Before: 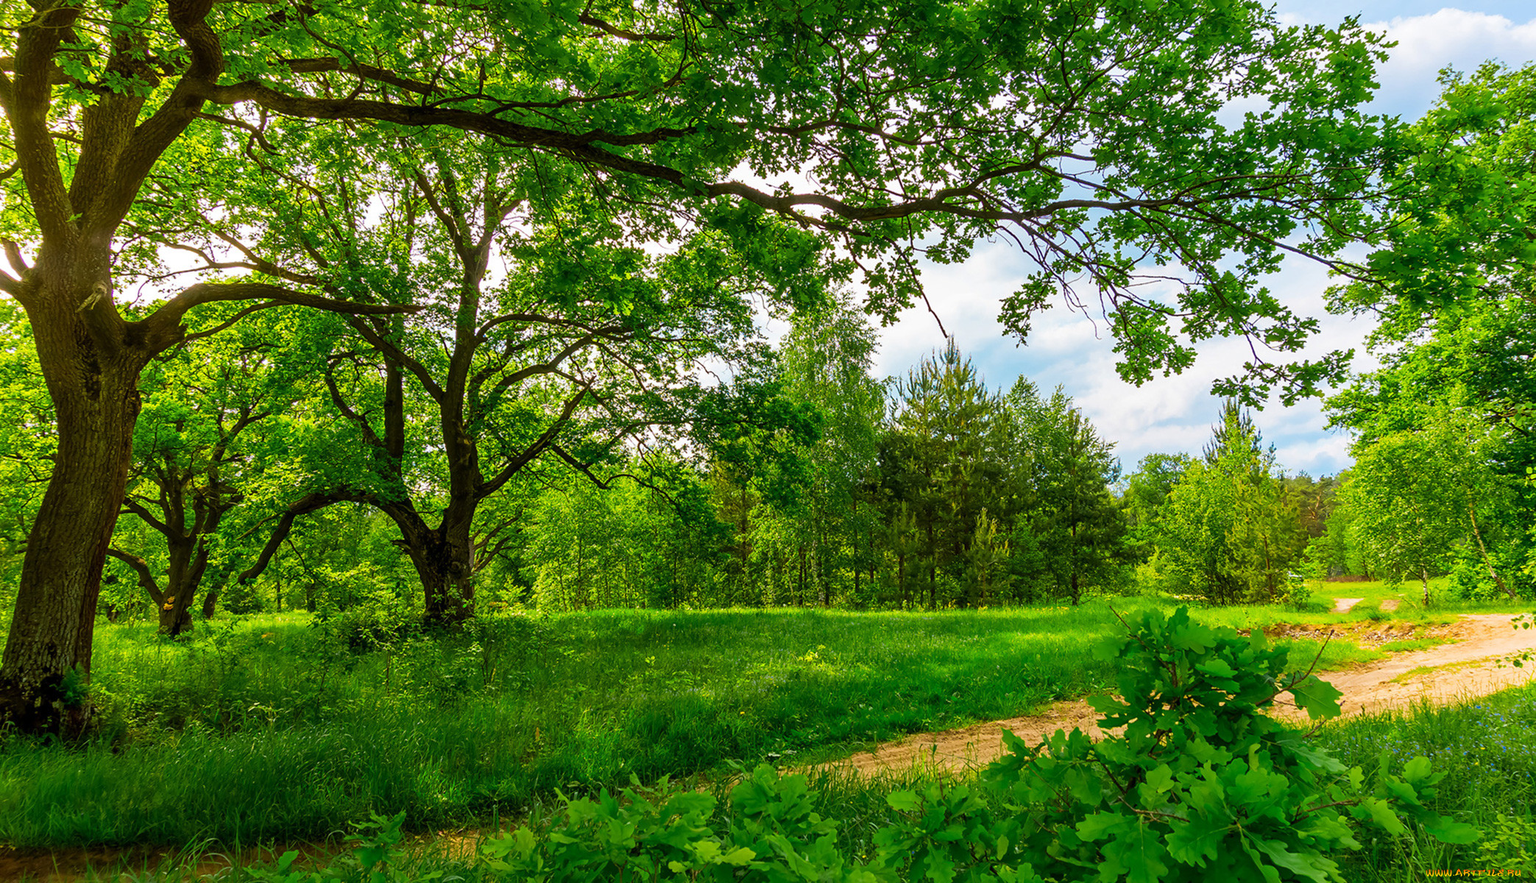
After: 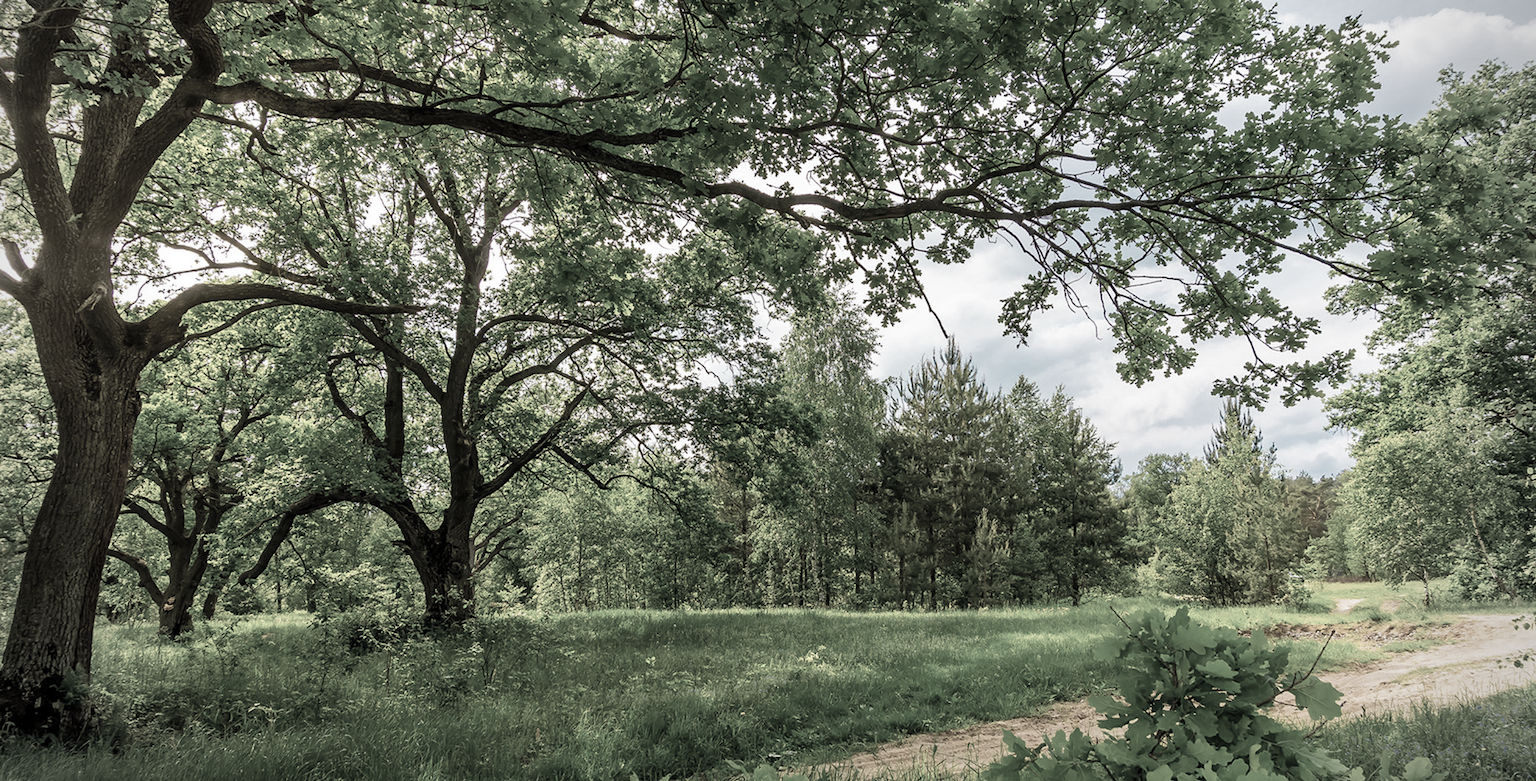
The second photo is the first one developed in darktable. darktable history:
crop and rotate: top 0%, bottom 11.49%
vignetting: unbound false
velvia: on, module defaults
color correction: saturation 0.2
